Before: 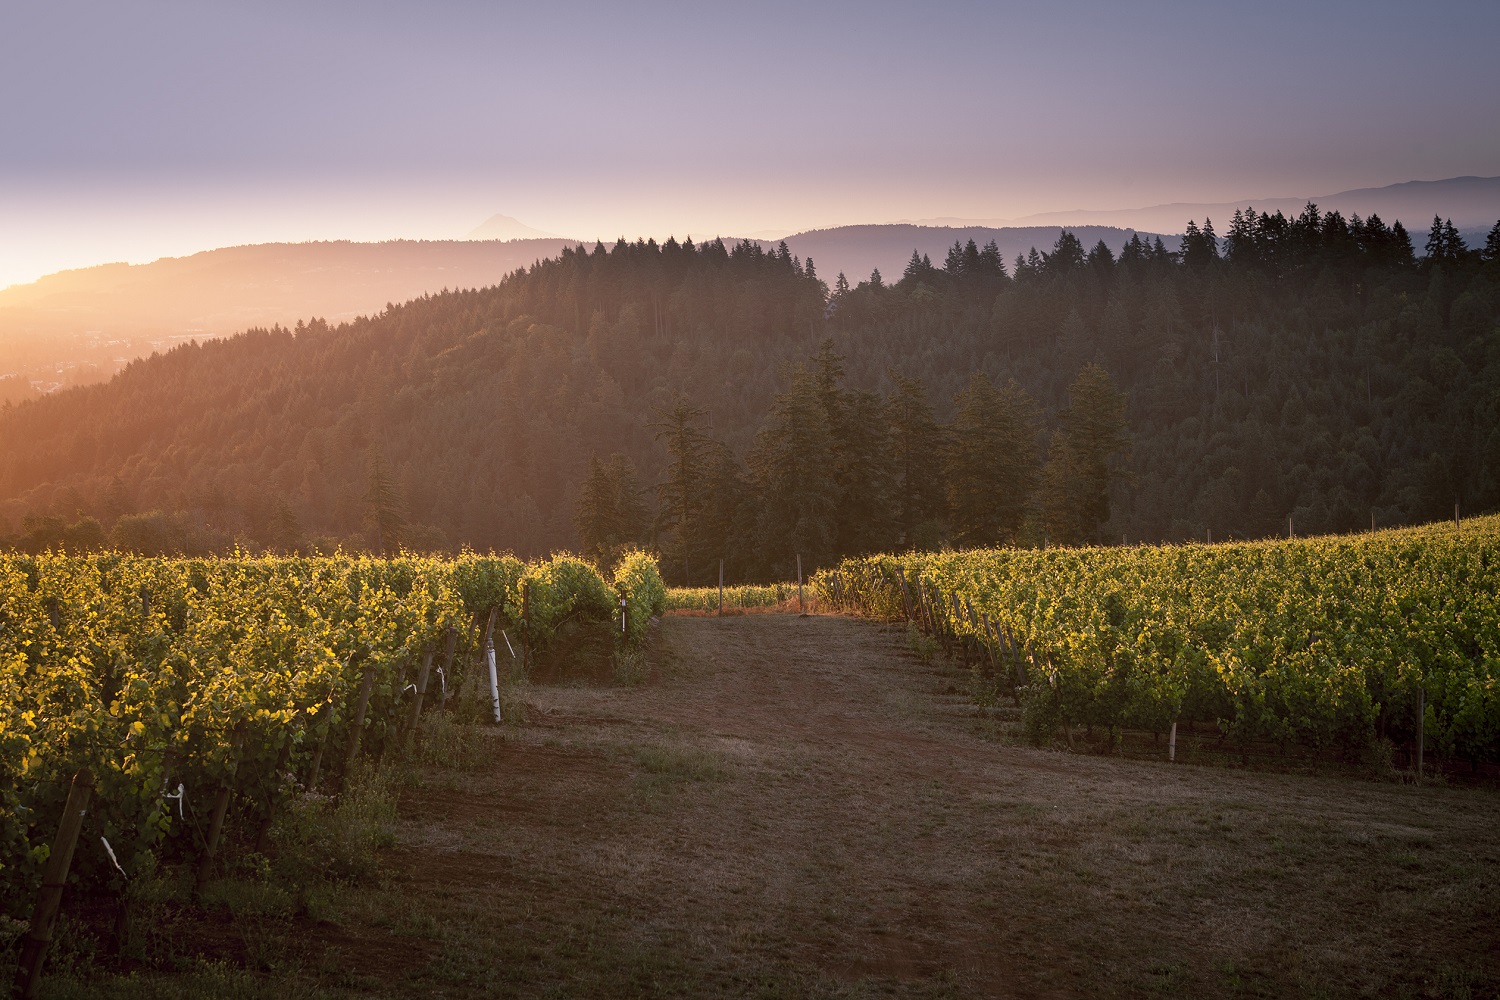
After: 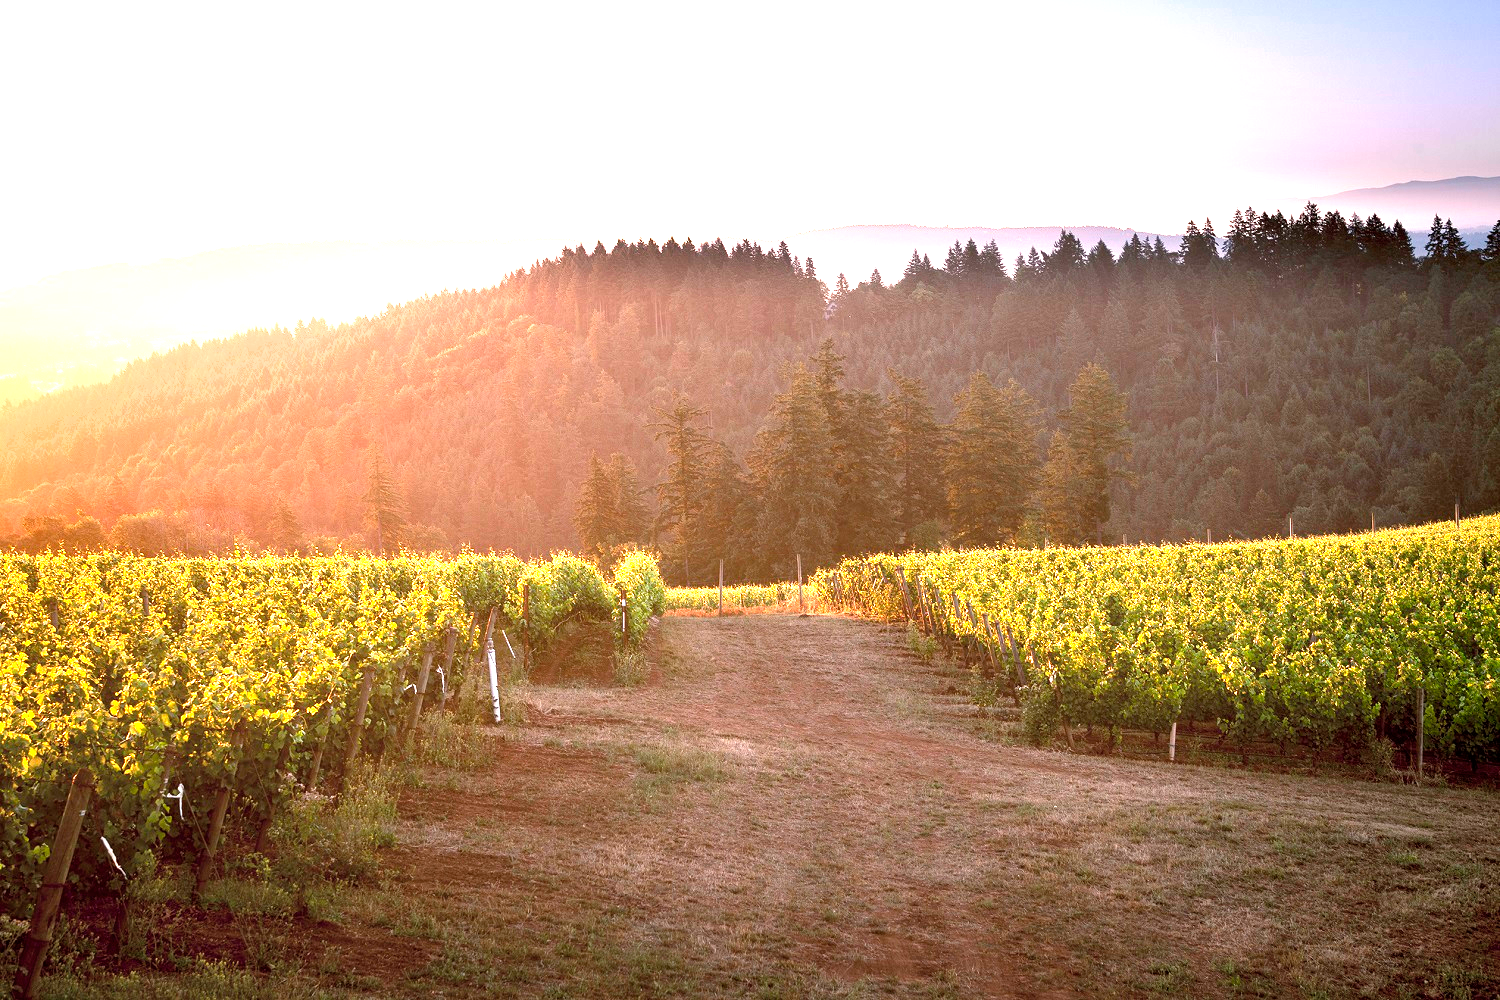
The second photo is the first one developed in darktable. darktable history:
shadows and highlights: shadows 36.79, highlights -27.16, soften with gaussian
exposure: exposure 2.235 EV, compensate highlight preservation false
